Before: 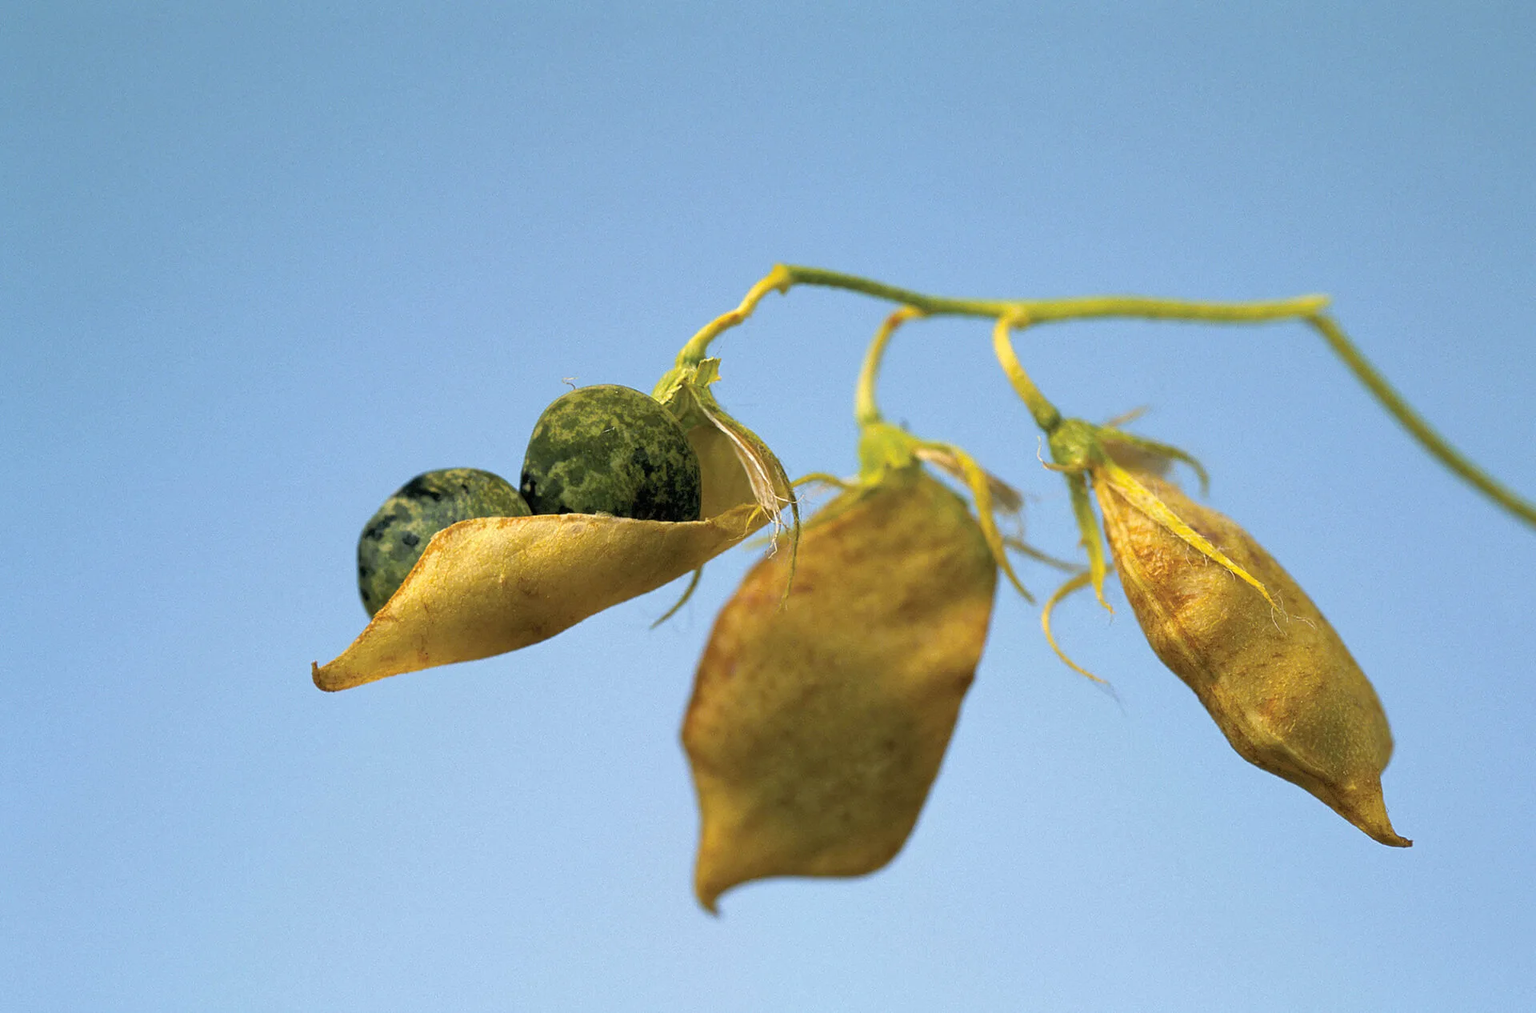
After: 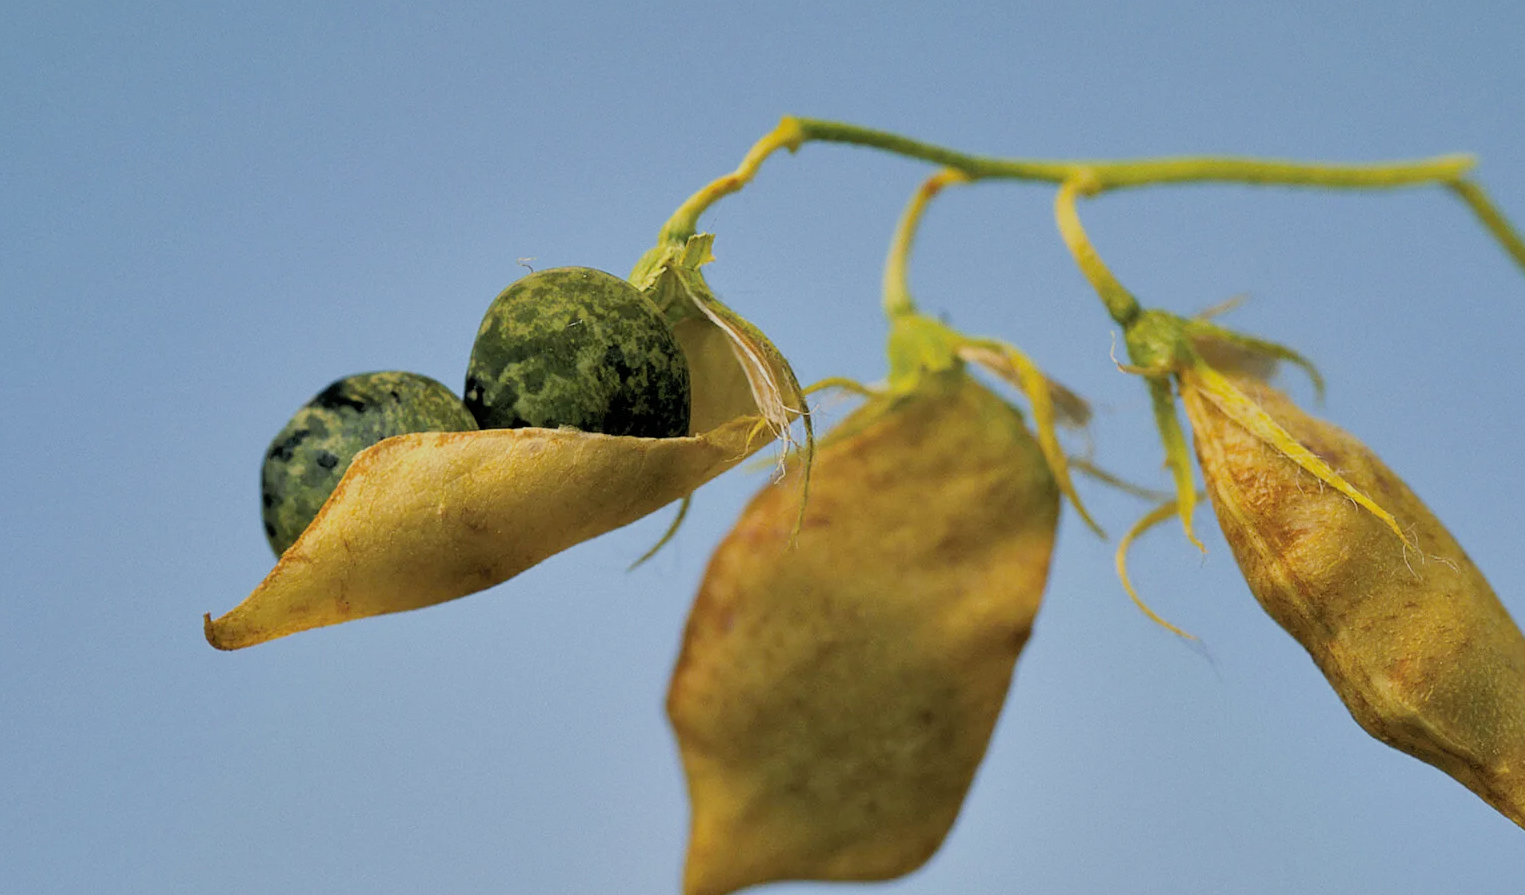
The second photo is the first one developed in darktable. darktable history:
filmic rgb: black relative exposure -7.65 EV, white relative exposure 4.56 EV, hardness 3.61
shadows and highlights: soften with gaussian
crop: left 9.712%, top 16.928%, right 10.845%, bottom 12.332%
